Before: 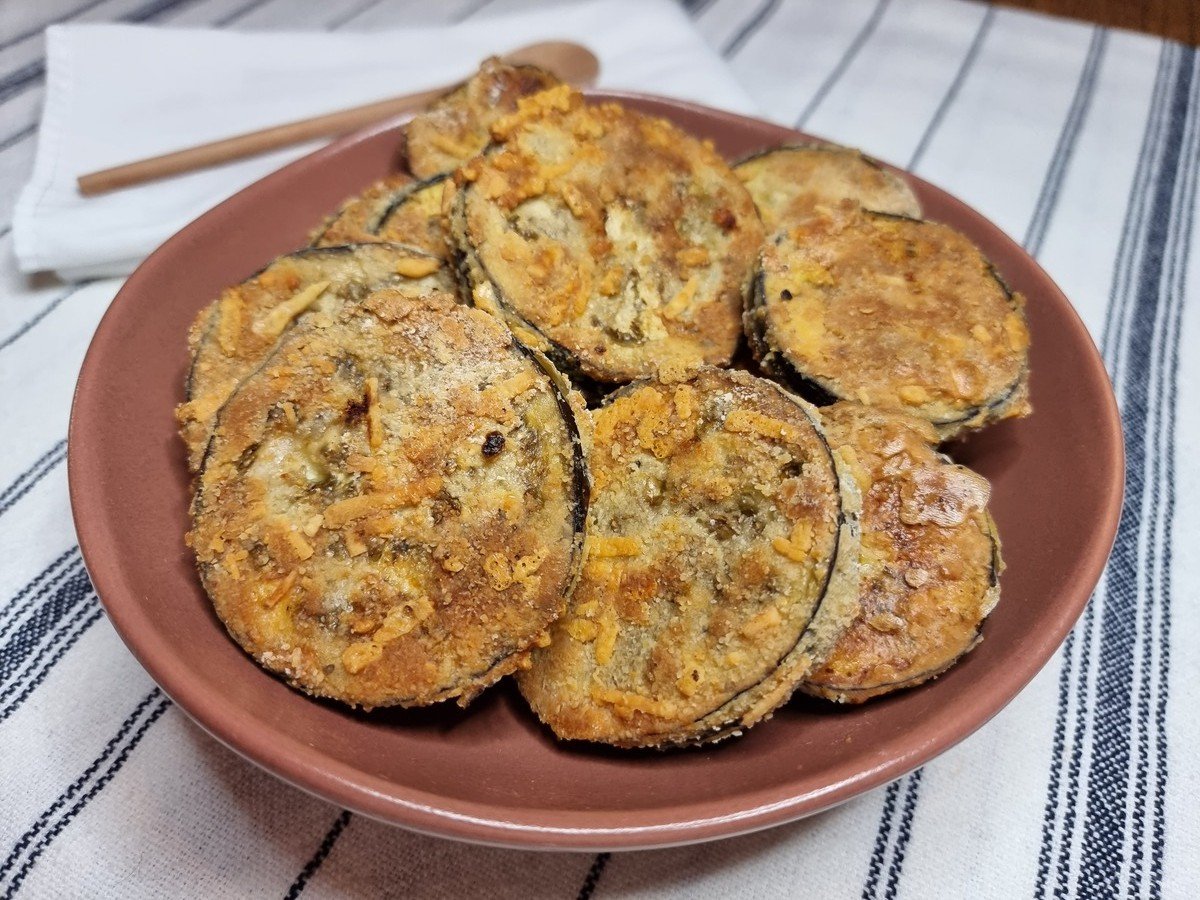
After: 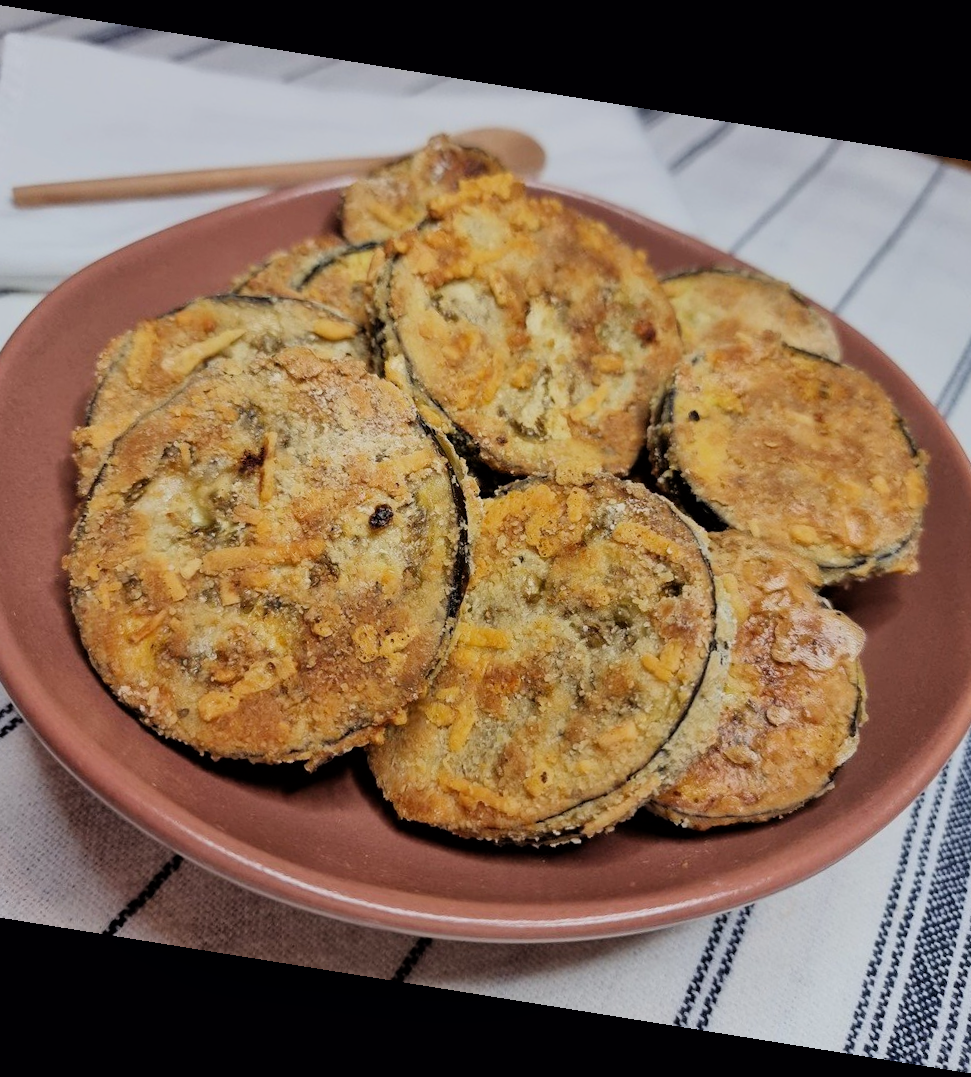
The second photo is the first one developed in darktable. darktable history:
crop: left 13.443%, right 13.31%
local contrast: mode bilateral grid, contrast 15, coarseness 36, detail 105%, midtone range 0.2
filmic rgb: black relative exposure -7.65 EV, white relative exposure 4.56 EV, hardness 3.61, color science v6 (2022)
rotate and perspective: rotation 9.12°, automatic cropping off
